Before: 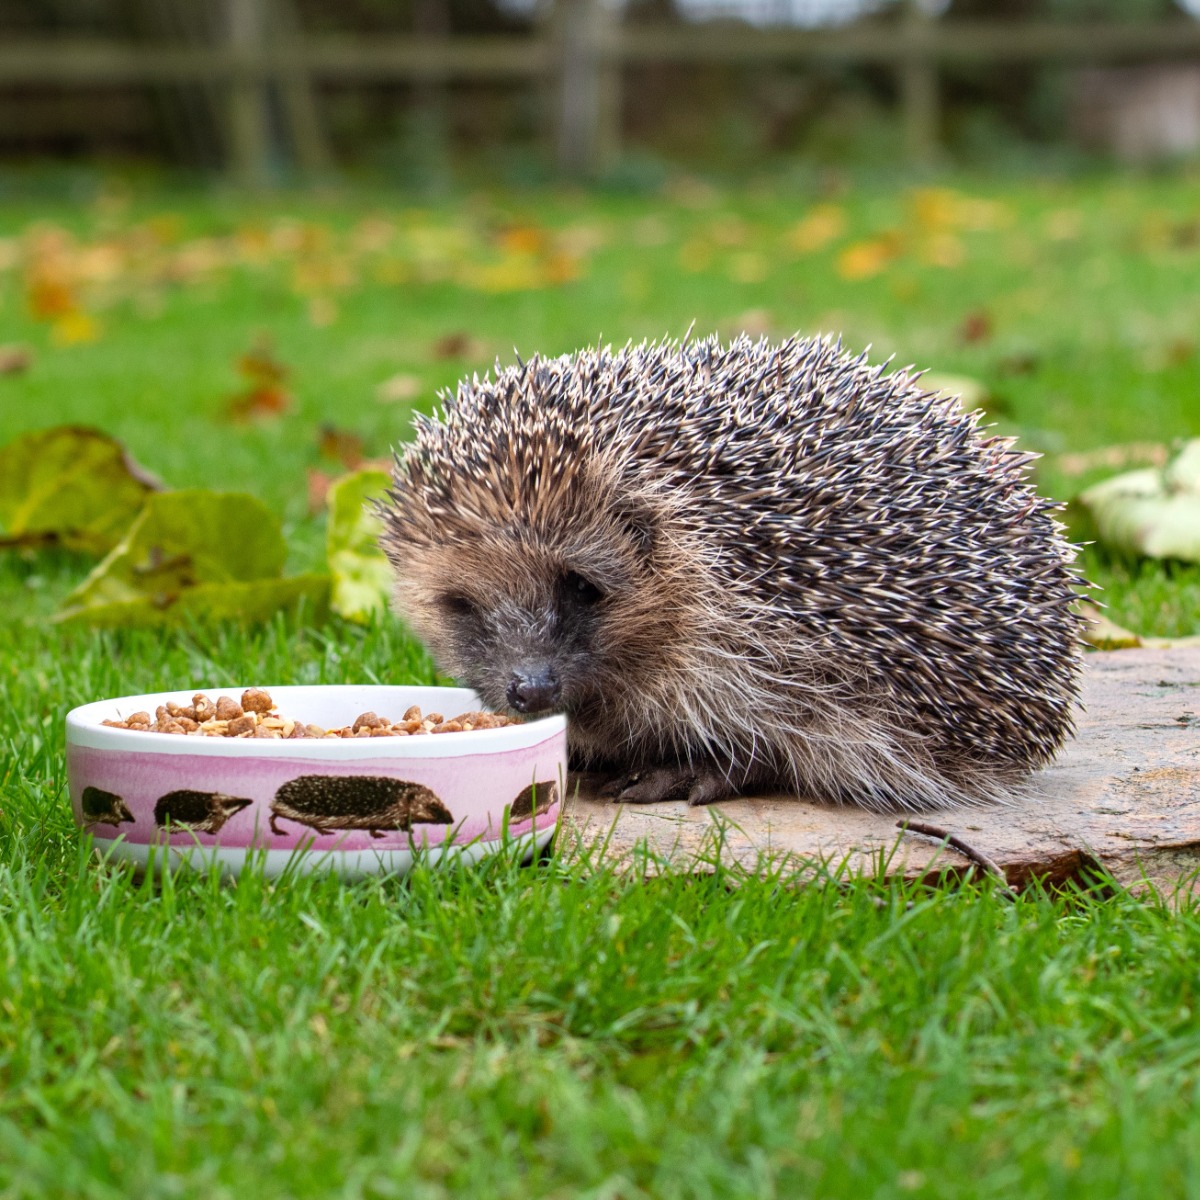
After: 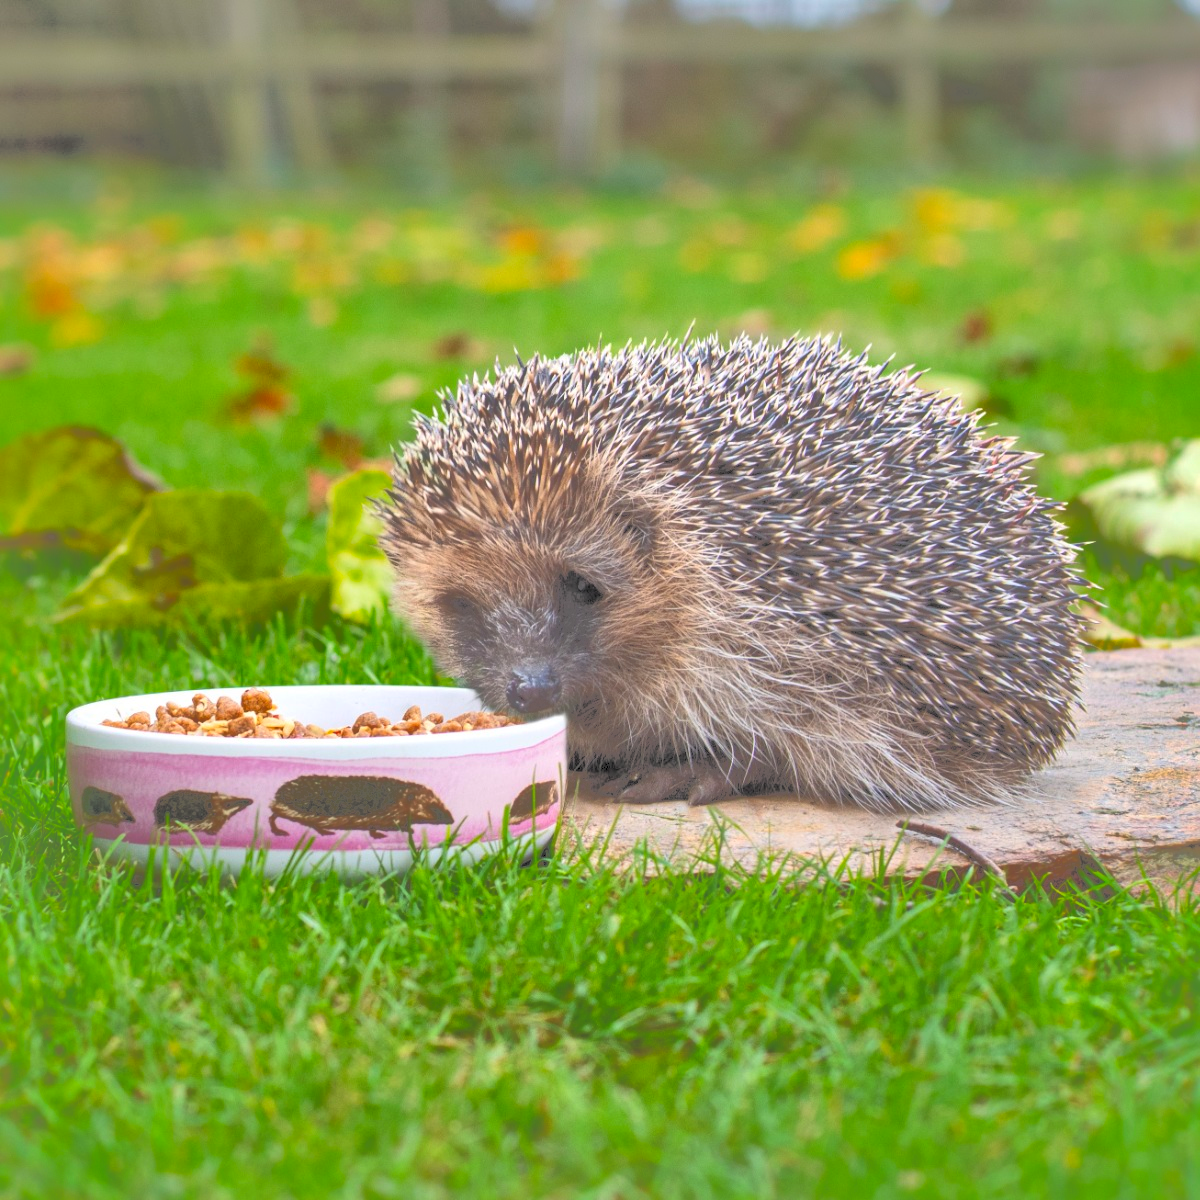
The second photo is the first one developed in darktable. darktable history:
shadows and highlights: shadows 38.43, highlights -74.54
contrast brightness saturation: brightness 1
